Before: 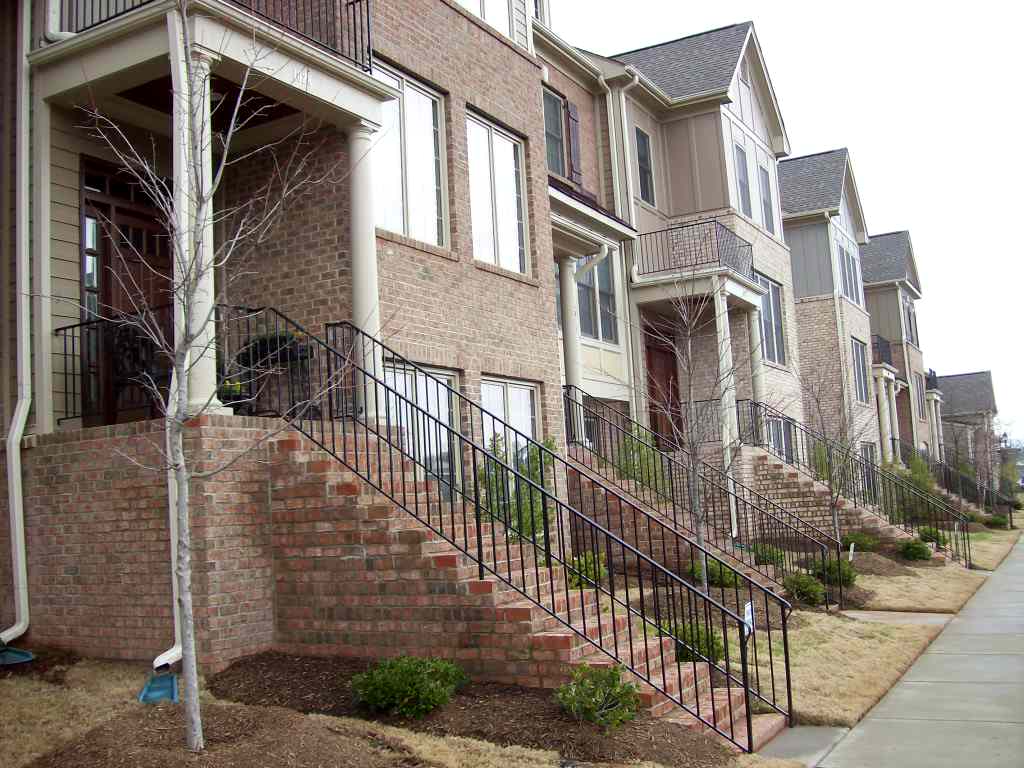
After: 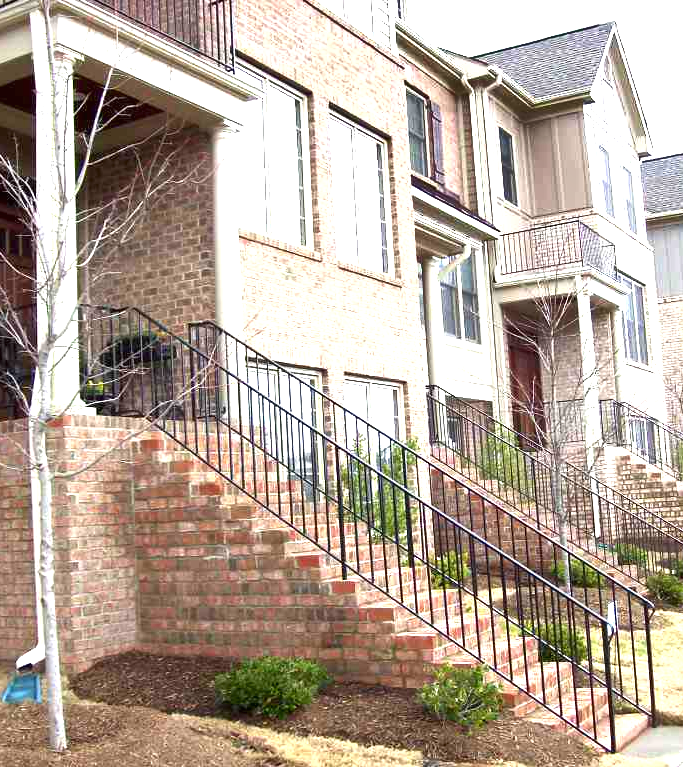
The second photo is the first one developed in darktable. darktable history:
crop and rotate: left 13.386%, right 19.9%
exposure: black level correction 0, exposure 1.444 EV, compensate exposure bias true, compensate highlight preservation false
shadows and highlights: shadows 32, highlights -32.27, soften with gaussian
